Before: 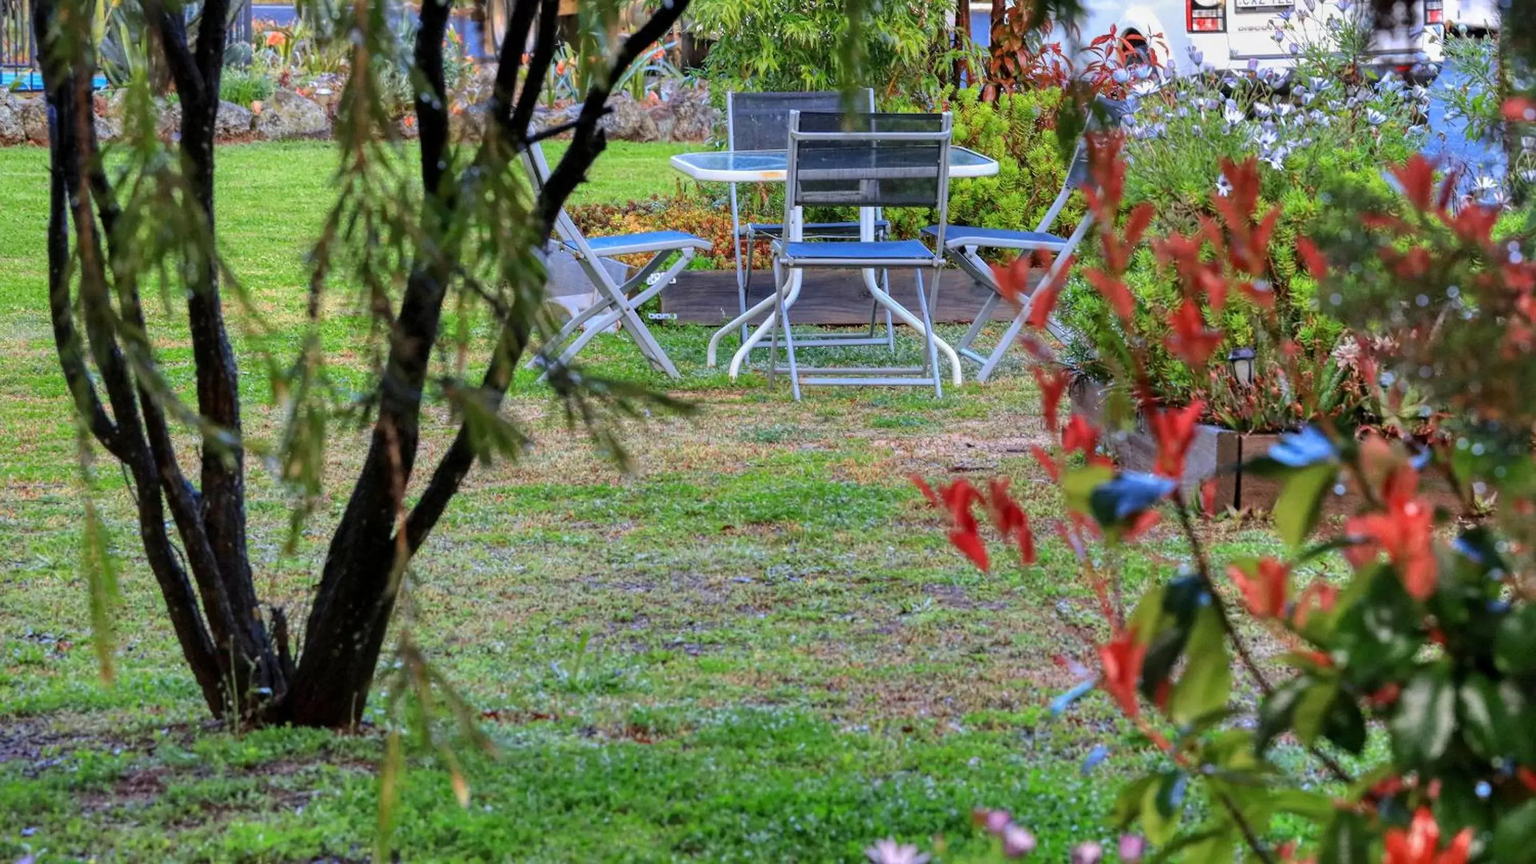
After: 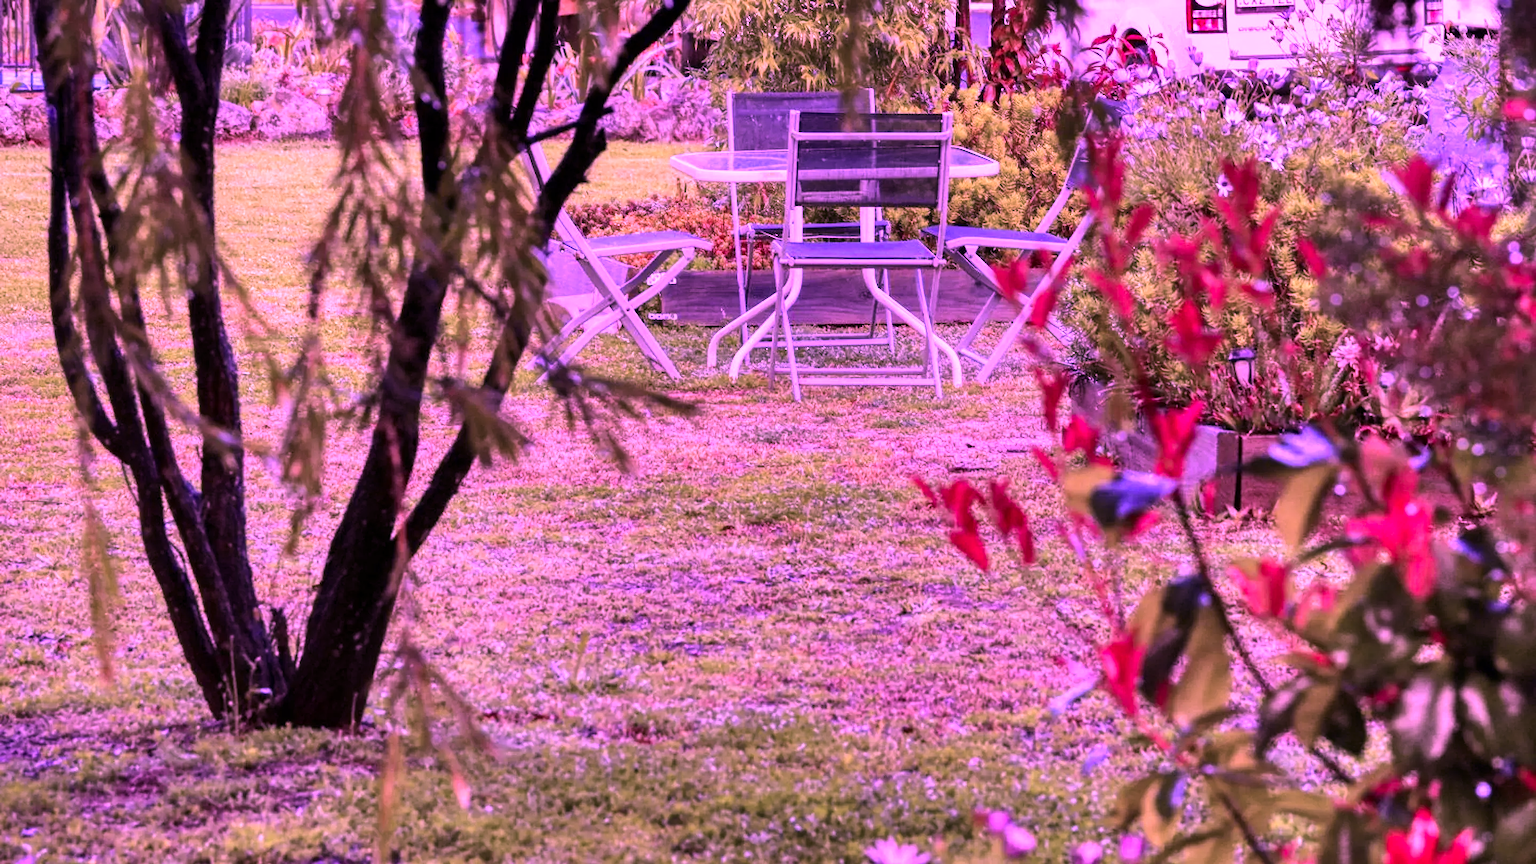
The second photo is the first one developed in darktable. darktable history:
shadows and highlights: radius 172.57, shadows 26.76, white point adjustment 2.97, highlights -68.06, soften with gaussian
tone equalizer: -8 EV -0.439 EV, -7 EV -0.36 EV, -6 EV -0.352 EV, -5 EV -0.189 EV, -3 EV 0.239 EV, -2 EV 0.338 EV, -1 EV 0.414 EV, +0 EV 0.415 EV, edges refinement/feathering 500, mask exposure compensation -1.57 EV, preserve details no
color calibration: illuminant custom, x 0.263, y 0.52, temperature 7040.42 K
